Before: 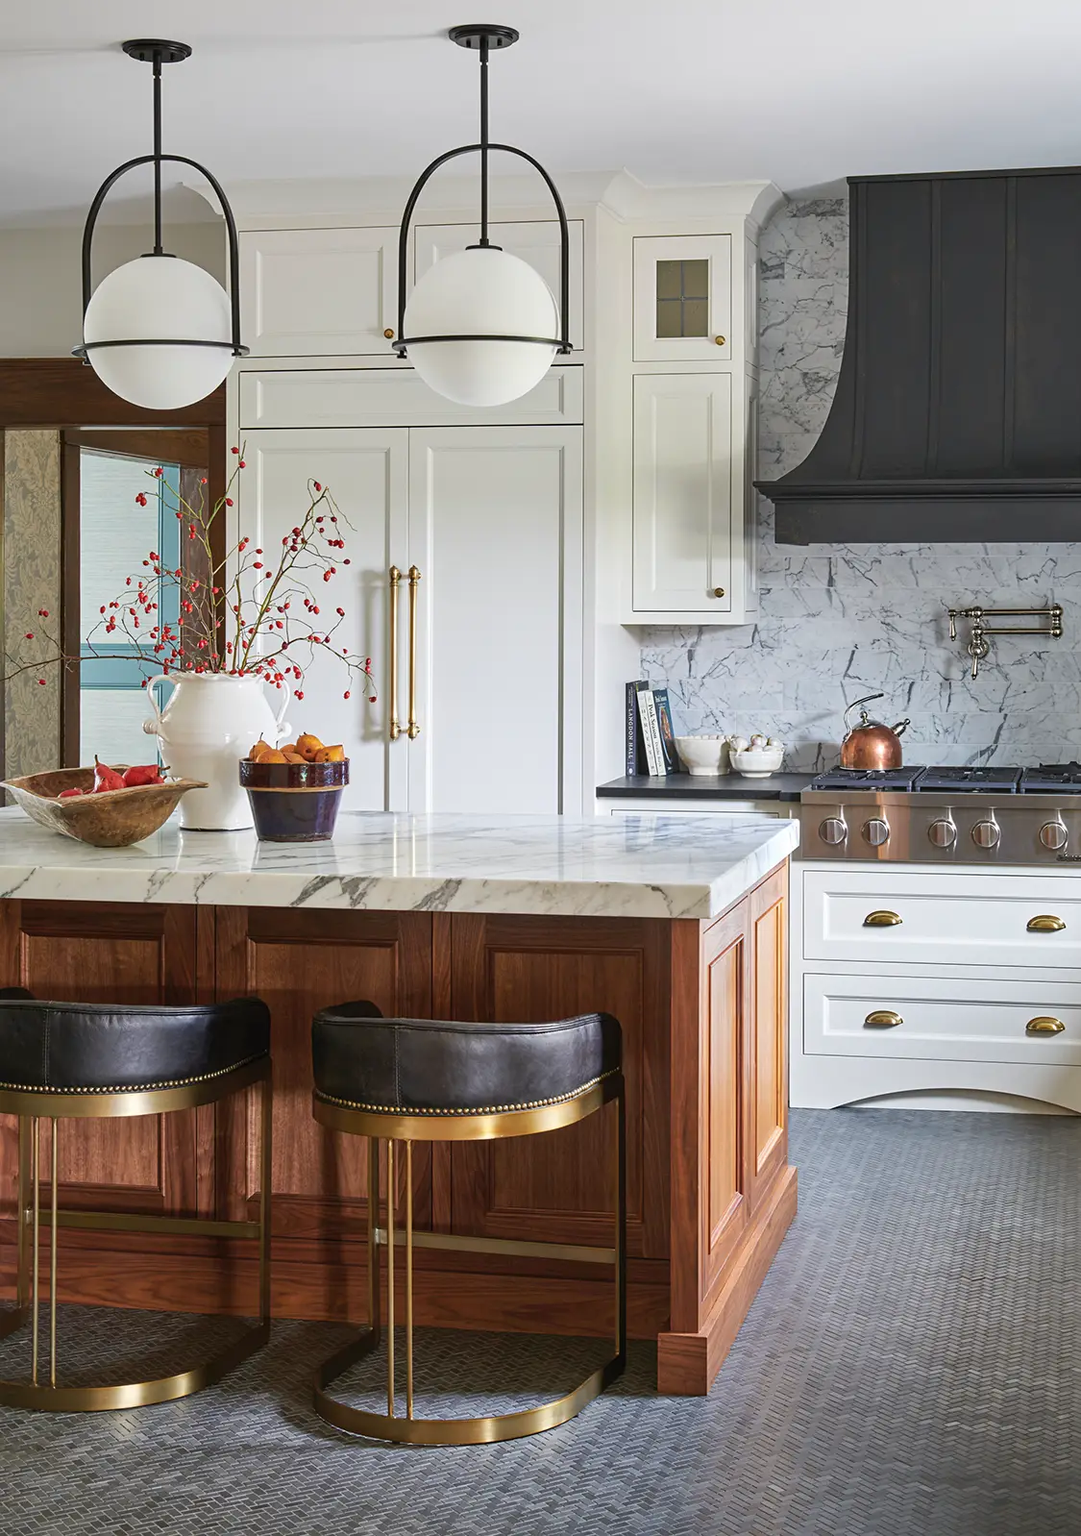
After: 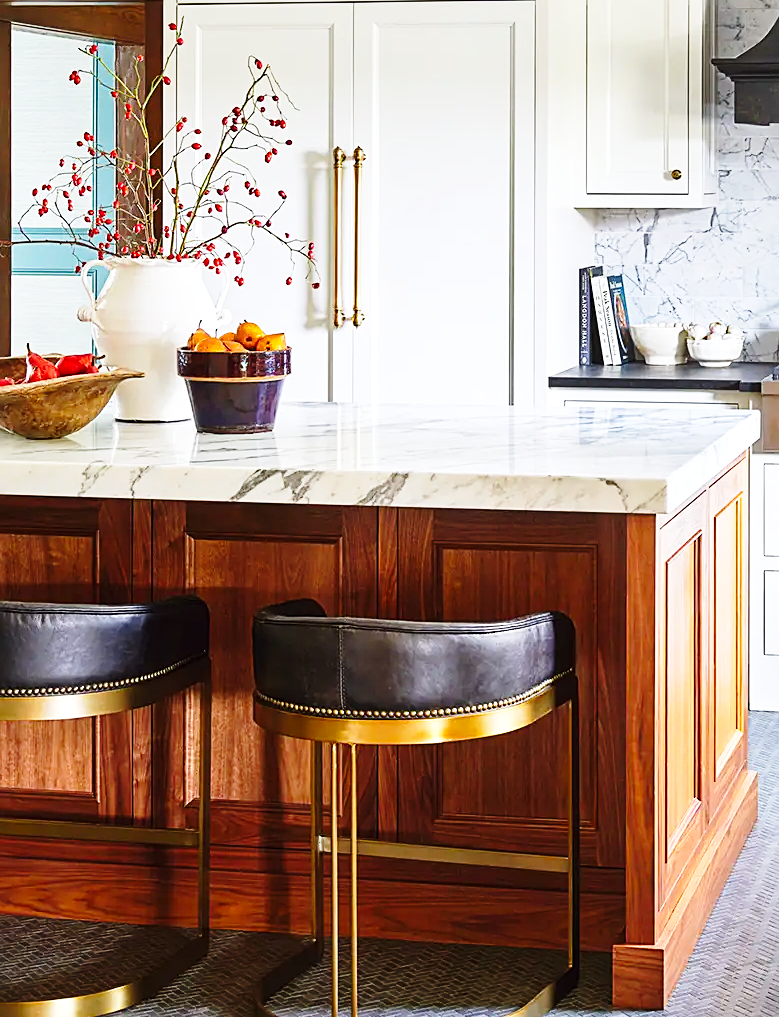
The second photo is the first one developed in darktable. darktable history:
sharpen: on, module defaults
rotate and perspective: automatic cropping original format, crop left 0, crop top 0
base curve: curves: ch0 [(0, 0) (0.028, 0.03) (0.121, 0.232) (0.46, 0.748) (0.859, 0.968) (1, 1)], preserve colors none
crop: left 6.488%, top 27.668%, right 24.183%, bottom 8.656%
color balance: lift [1, 1.001, 0.999, 1.001], gamma [1, 1.004, 1.007, 0.993], gain [1, 0.991, 0.987, 1.013], contrast 7.5%, contrast fulcrum 10%, output saturation 115%
